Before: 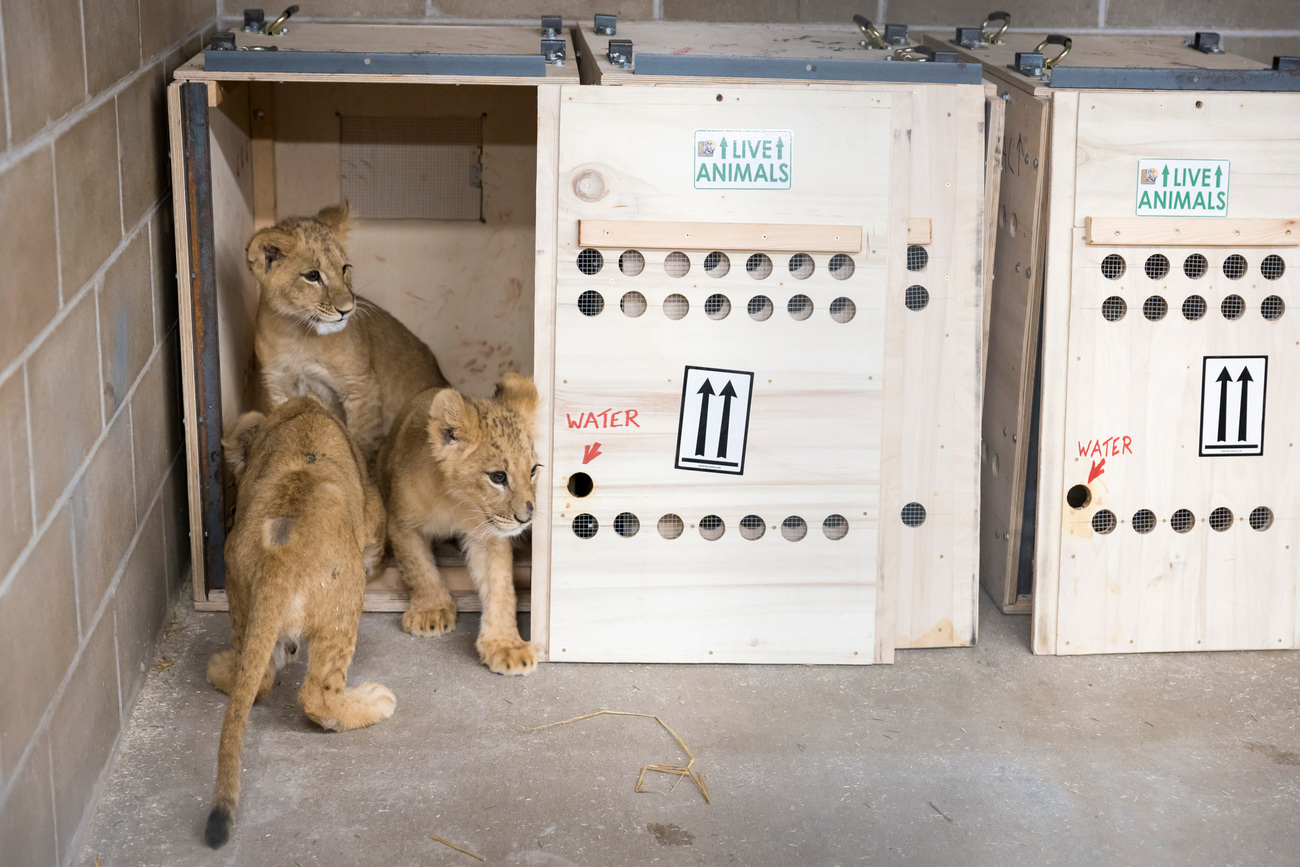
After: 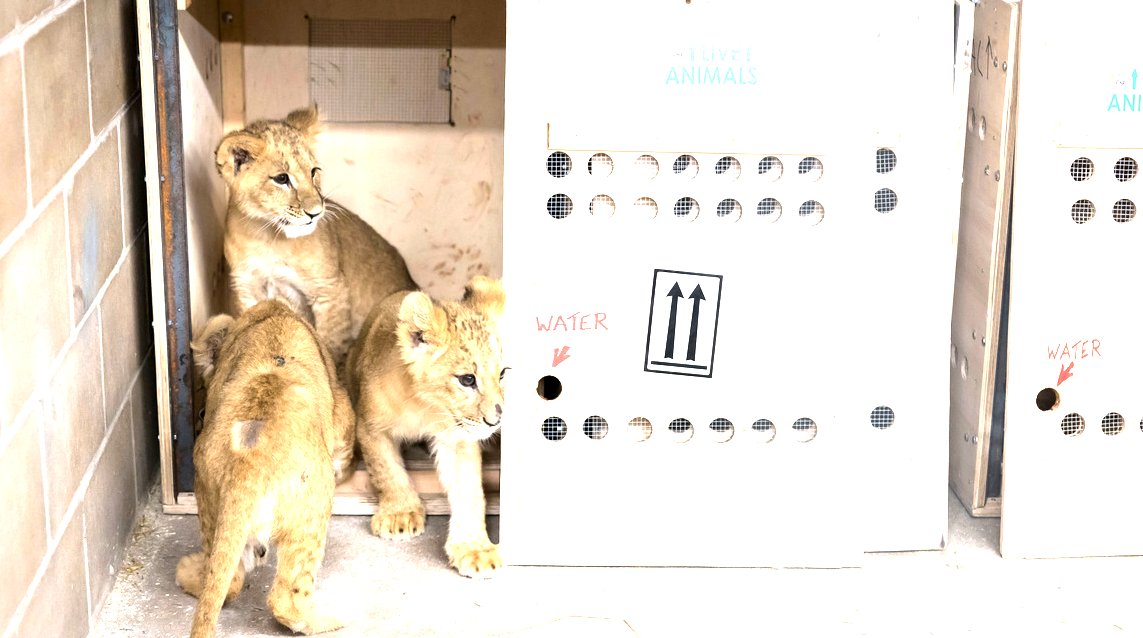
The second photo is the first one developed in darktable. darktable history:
crop and rotate: left 2.425%, top 11.305%, right 9.6%, bottom 15.08%
tone equalizer: -8 EV -0.417 EV, -7 EV -0.389 EV, -6 EV -0.333 EV, -5 EV -0.222 EV, -3 EV 0.222 EV, -2 EV 0.333 EV, -1 EV 0.389 EV, +0 EV 0.417 EV, edges refinement/feathering 500, mask exposure compensation -1.57 EV, preserve details no
exposure: black level correction 0.001, exposure 1.398 EV, compensate exposure bias true, compensate highlight preservation false
